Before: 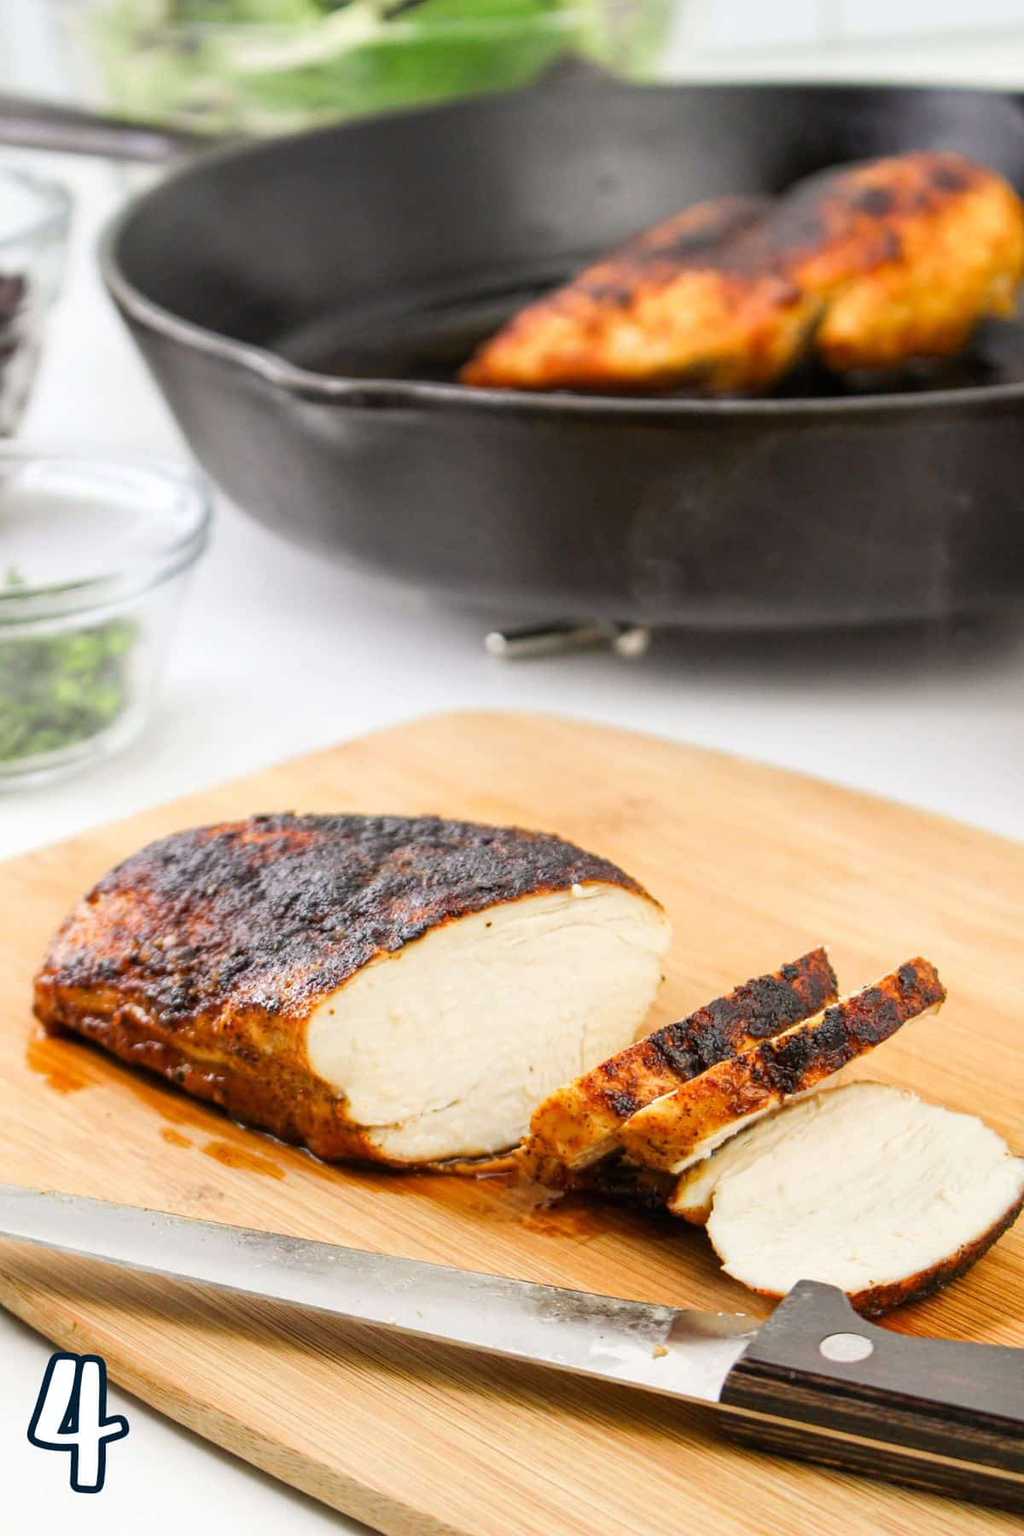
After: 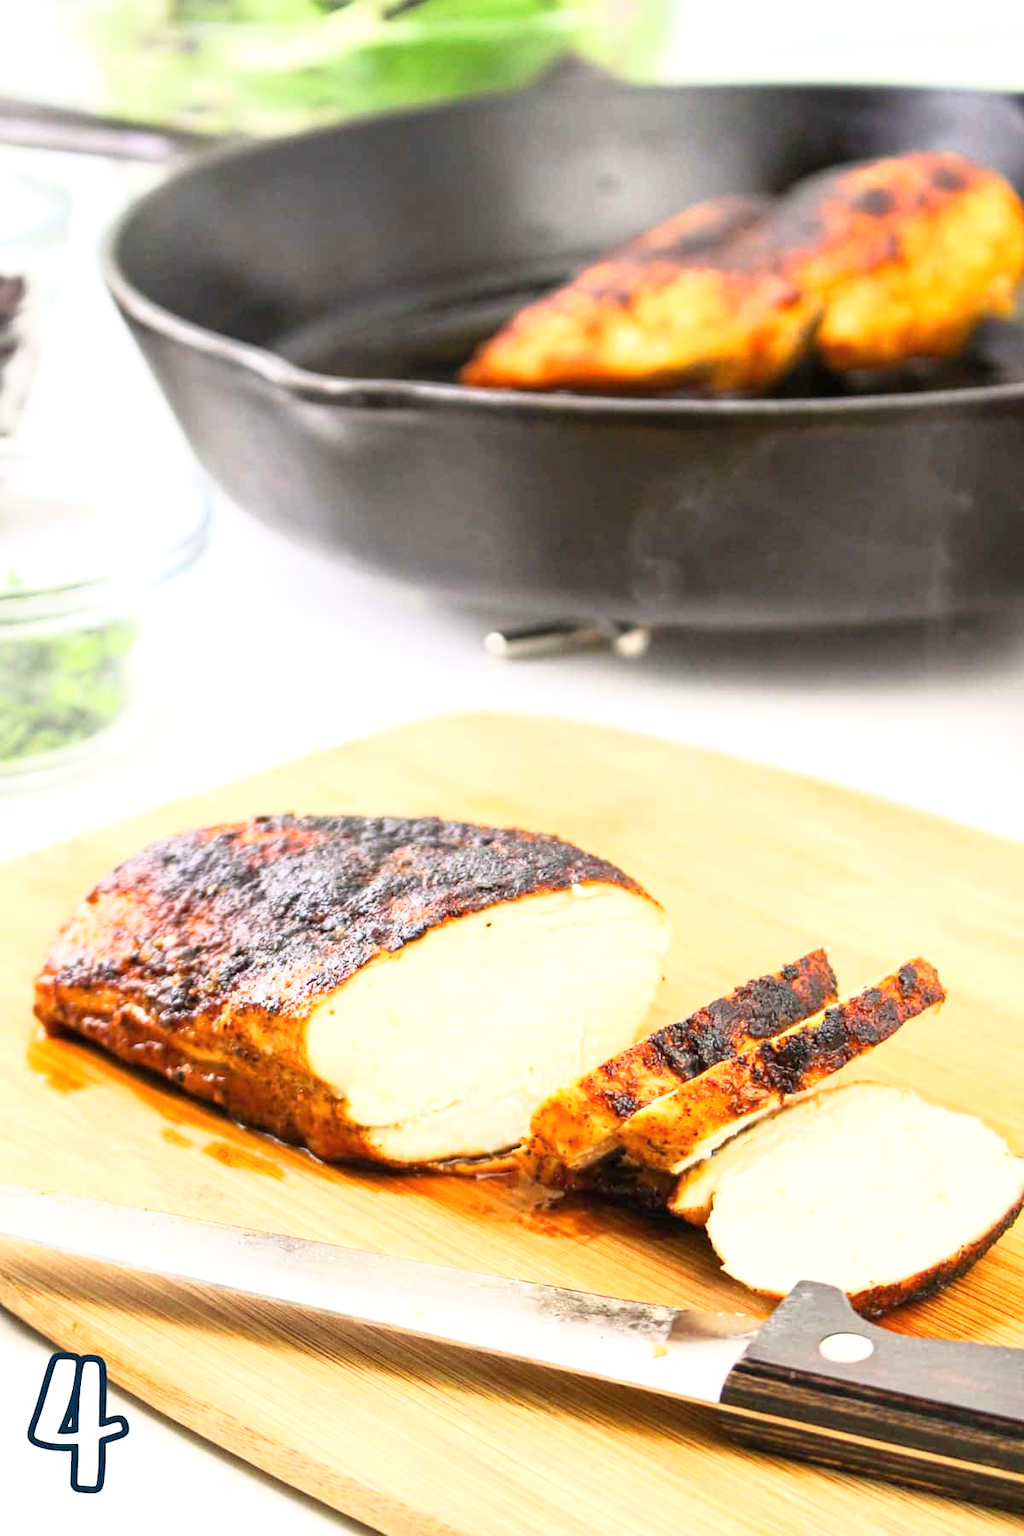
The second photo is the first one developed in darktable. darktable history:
exposure: black level correction 0, exposure 0.498 EV, compensate highlight preservation false
tone equalizer: luminance estimator HSV value / RGB max
base curve: curves: ch0 [(0, 0) (0.579, 0.807) (1, 1)]
